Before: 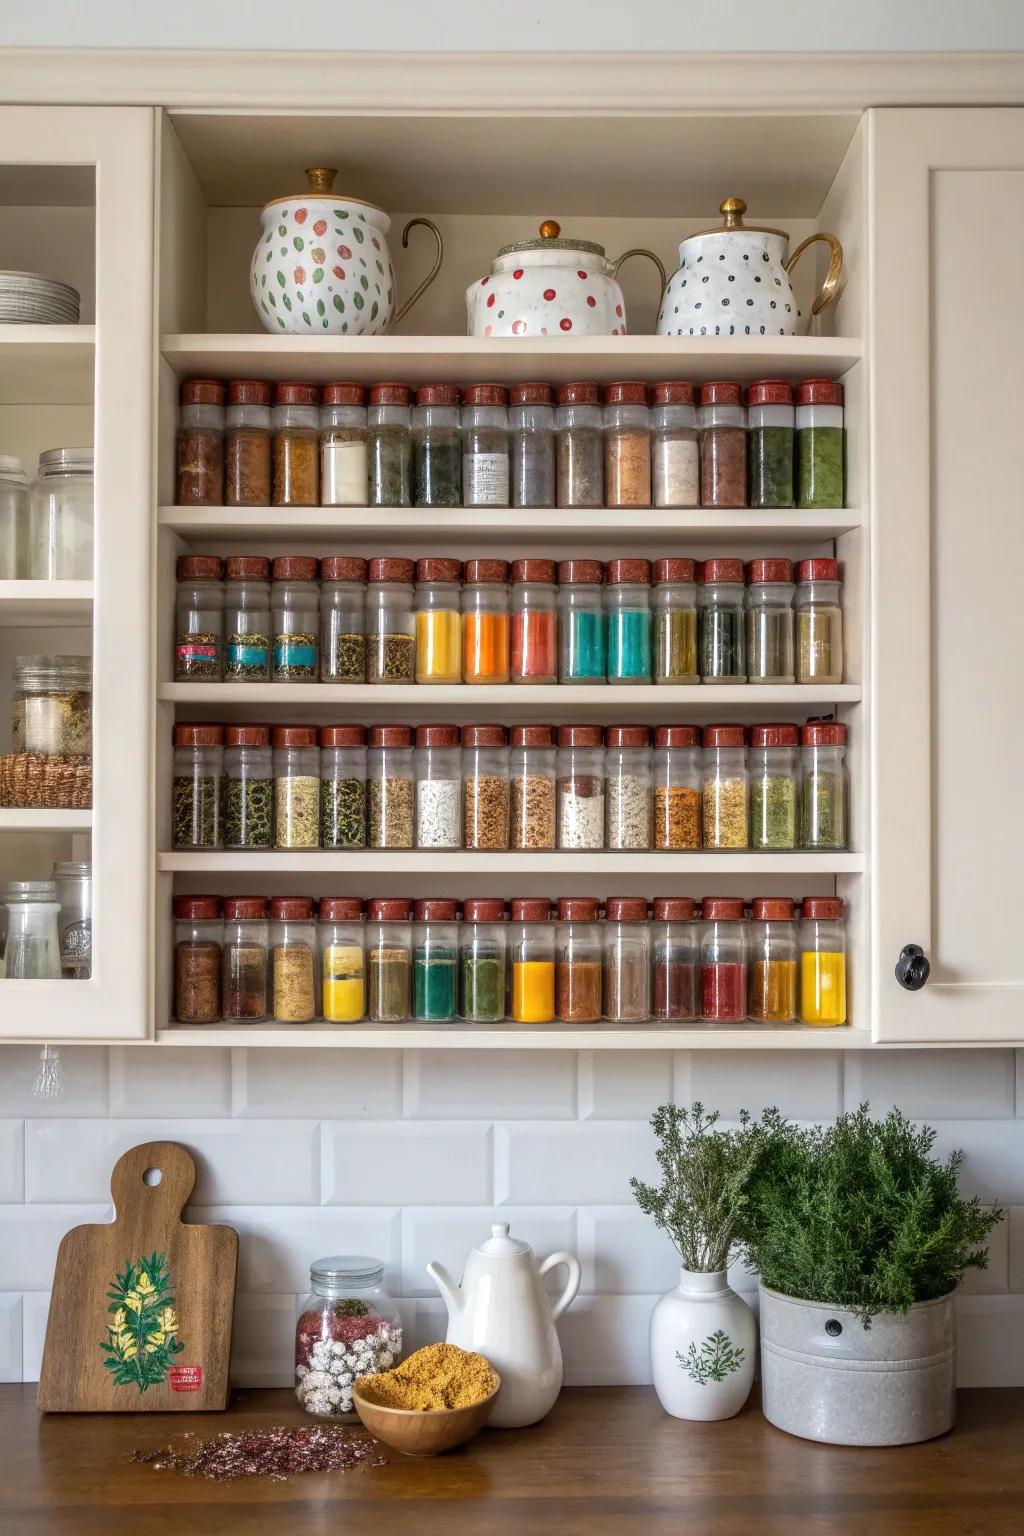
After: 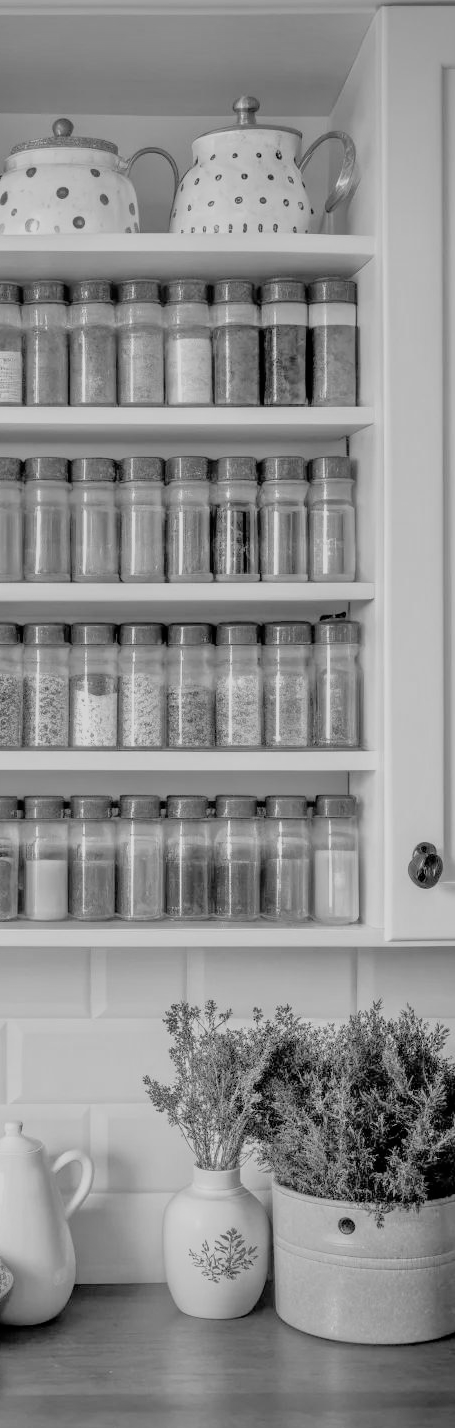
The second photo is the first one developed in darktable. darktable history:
crop: left 47.628%, top 6.643%, right 7.874%
monochrome: on, module defaults
vignetting: fall-off start 100%, brightness -0.282, width/height ratio 1.31
filmic rgb: black relative exposure -7.48 EV, white relative exposure 4.83 EV, hardness 3.4, color science v6 (2022)
color balance rgb: perceptual saturation grading › global saturation 20%, global vibrance 20%
tone equalizer: -7 EV 0.15 EV, -6 EV 0.6 EV, -5 EV 1.15 EV, -4 EV 1.33 EV, -3 EV 1.15 EV, -2 EV 0.6 EV, -1 EV 0.15 EV, mask exposure compensation -0.5 EV
